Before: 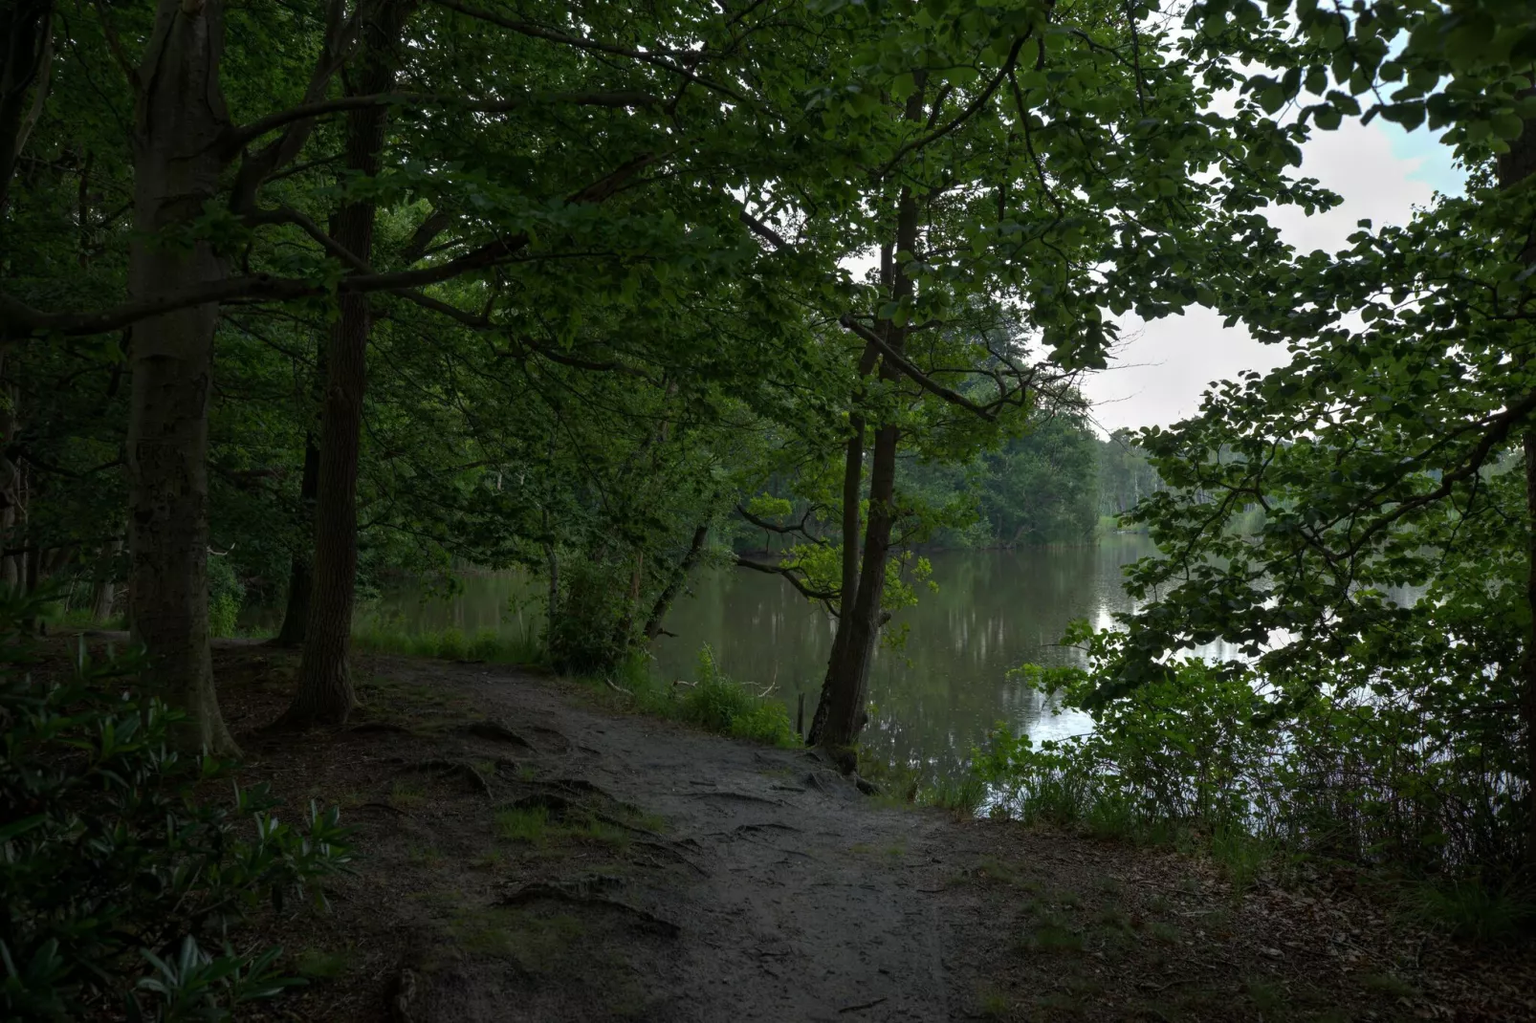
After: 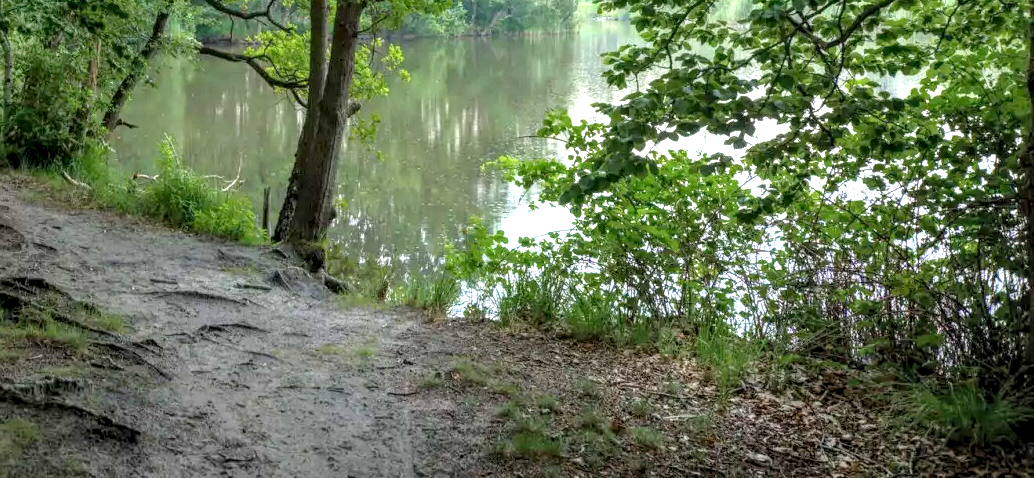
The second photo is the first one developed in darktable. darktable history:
crop and rotate: left 35.581%, top 50.283%, bottom 5.01%
color zones: curves: ch0 [(0, 0.5) (0.143, 0.5) (0.286, 0.456) (0.429, 0.5) (0.571, 0.5) (0.714, 0.5) (0.857, 0.5) (1, 0.5)]; ch1 [(0, 0.5) (0.143, 0.5) (0.286, 0.422) (0.429, 0.5) (0.571, 0.5) (0.714, 0.5) (0.857, 0.5) (1, 0.5)]
exposure: black level correction 0, exposure 1.173 EV, compensate highlight preservation false
levels: levels [0.036, 0.364, 0.827]
local contrast: detail 150%
